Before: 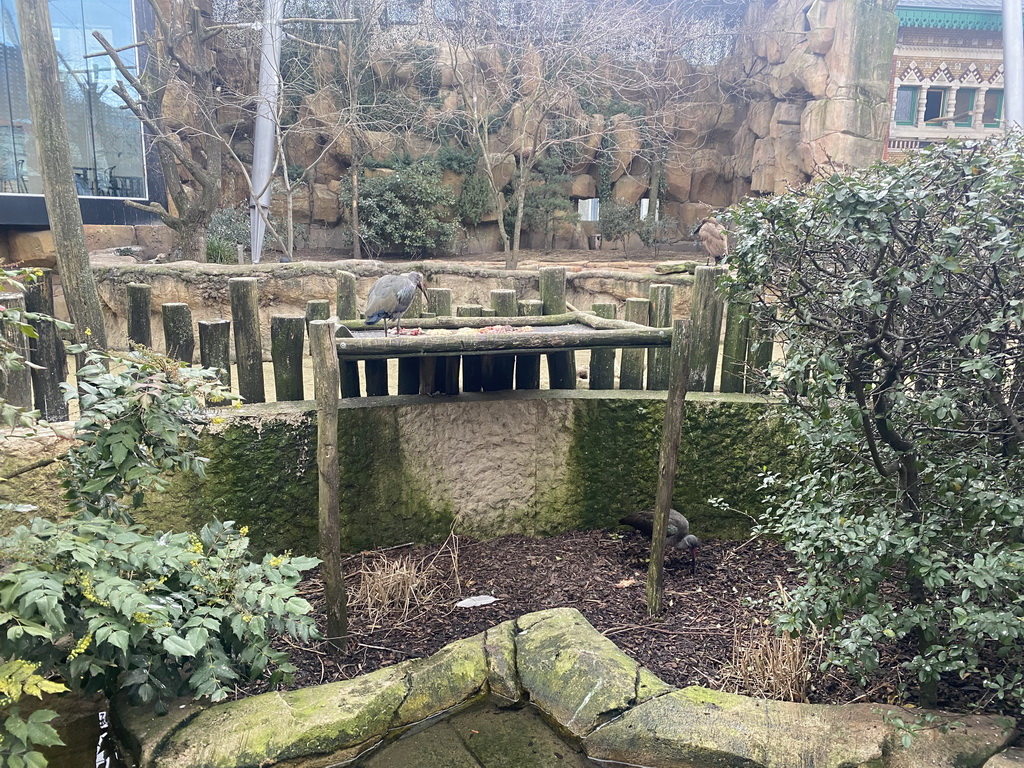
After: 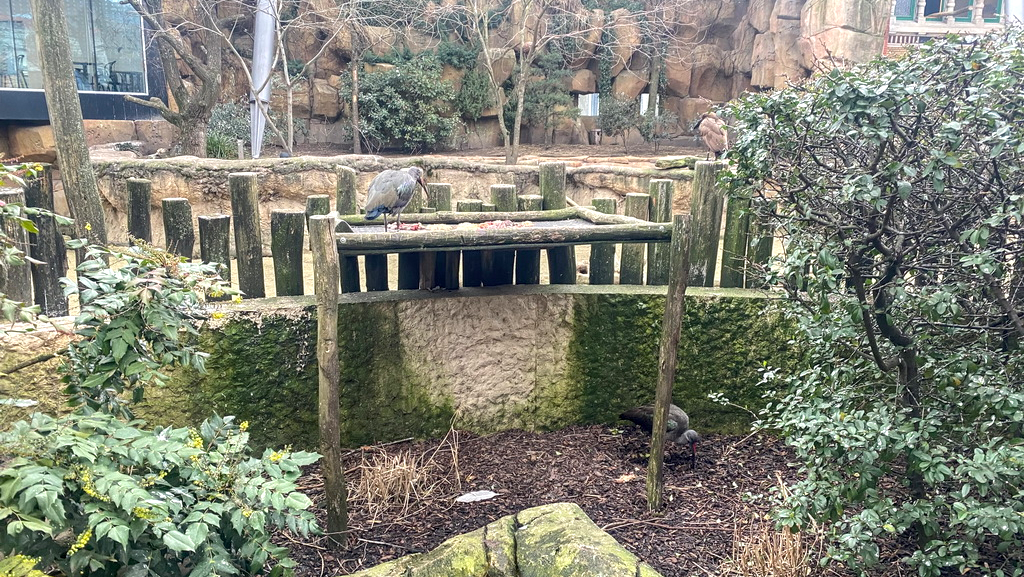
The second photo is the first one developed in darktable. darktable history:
local contrast: on, module defaults
crop: top 13.699%, bottom 11.098%
exposure: exposure 0.3 EV, compensate exposure bias true, compensate highlight preservation false
